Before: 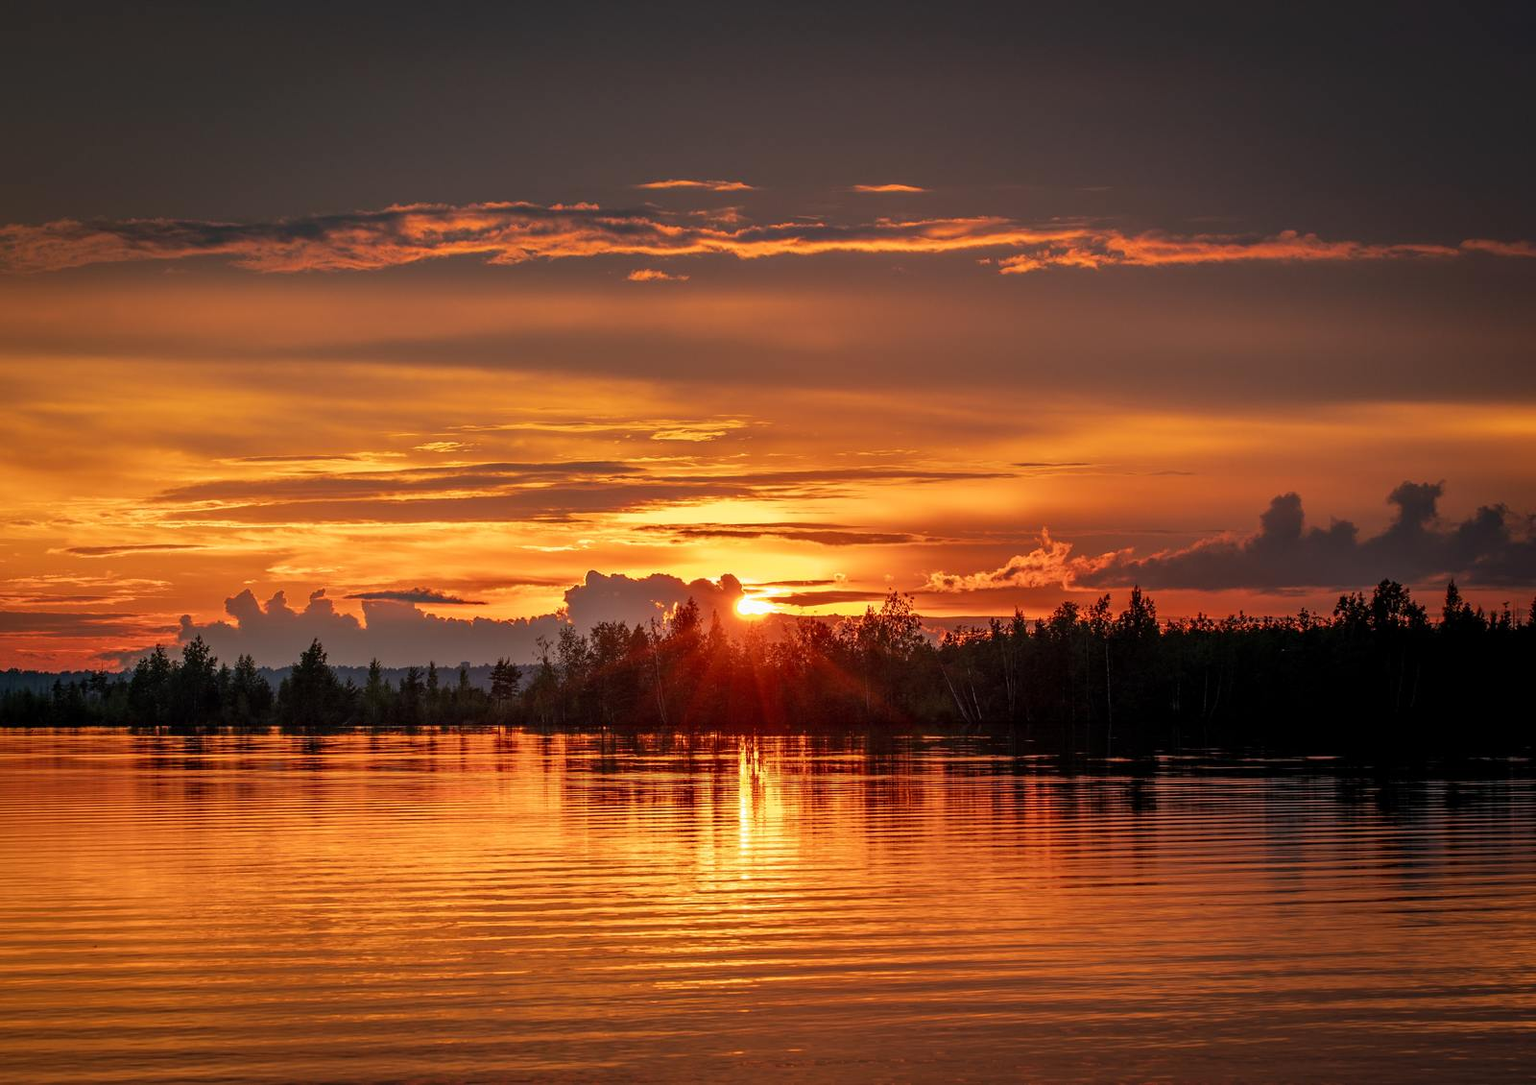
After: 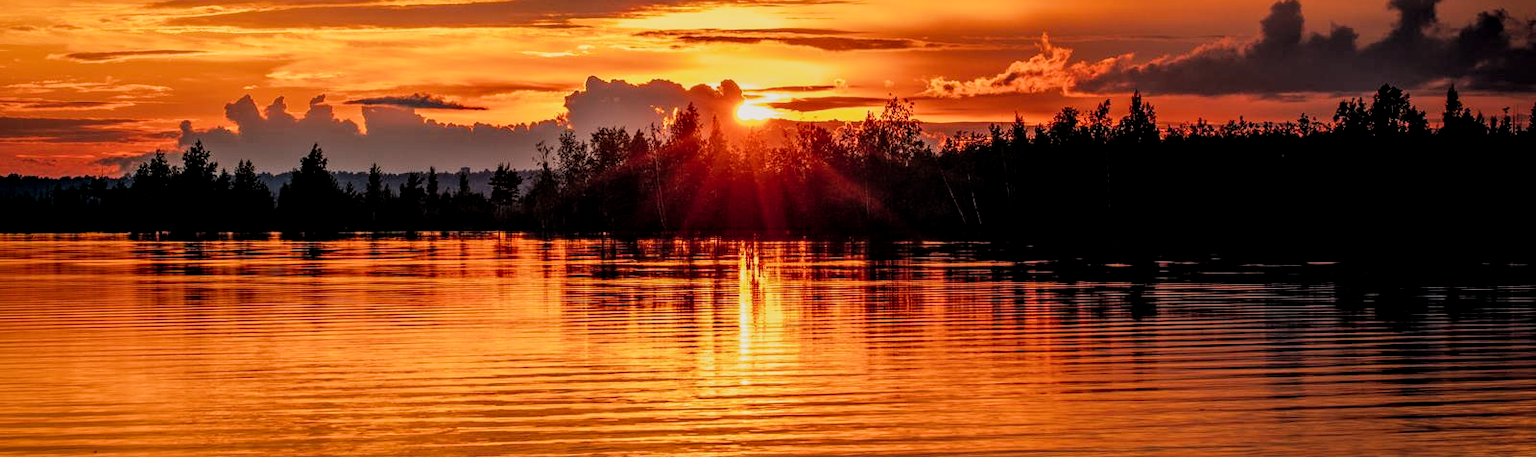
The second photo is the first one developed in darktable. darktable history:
crop: top 45.63%, bottom 12.145%
filmic rgb: black relative exposure -5.15 EV, white relative exposure 3.97 EV, hardness 2.9, contrast 1.189, highlights saturation mix -29.93%
color balance rgb: highlights gain › chroma 1.124%, highlights gain › hue 53.53°, global offset › chroma 0.055%, global offset › hue 253.17°, perceptual saturation grading › global saturation 2.032%, perceptual saturation grading › highlights -1.452%, perceptual saturation grading › mid-tones 4.568%, perceptual saturation grading › shadows 7.415%, global vibrance 20%
local contrast: on, module defaults
levels: black 0.025%, levels [0, 0.478, 1]
